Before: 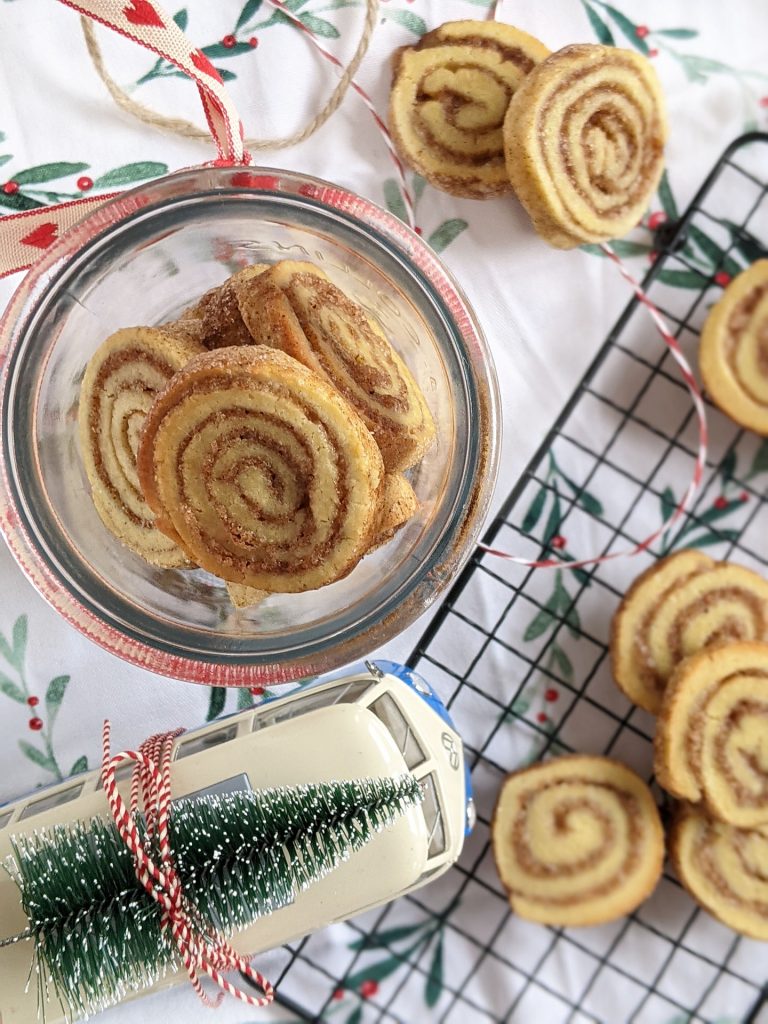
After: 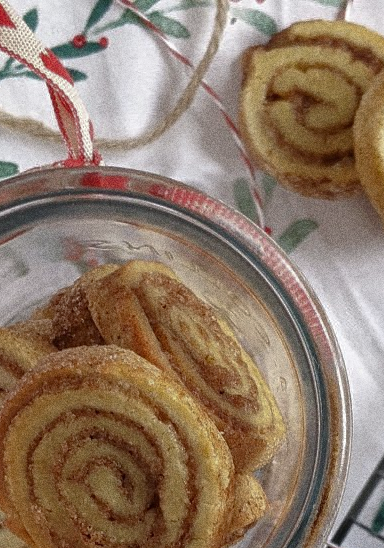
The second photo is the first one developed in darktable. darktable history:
grain: coarseness 0.09 ISO, strength 40%
crop: left 19.556%, right 30.401%, bottom 46.458%
base curve: curves: ch0 [(0, 0) (0.841, 0.609) (1, 1)]
